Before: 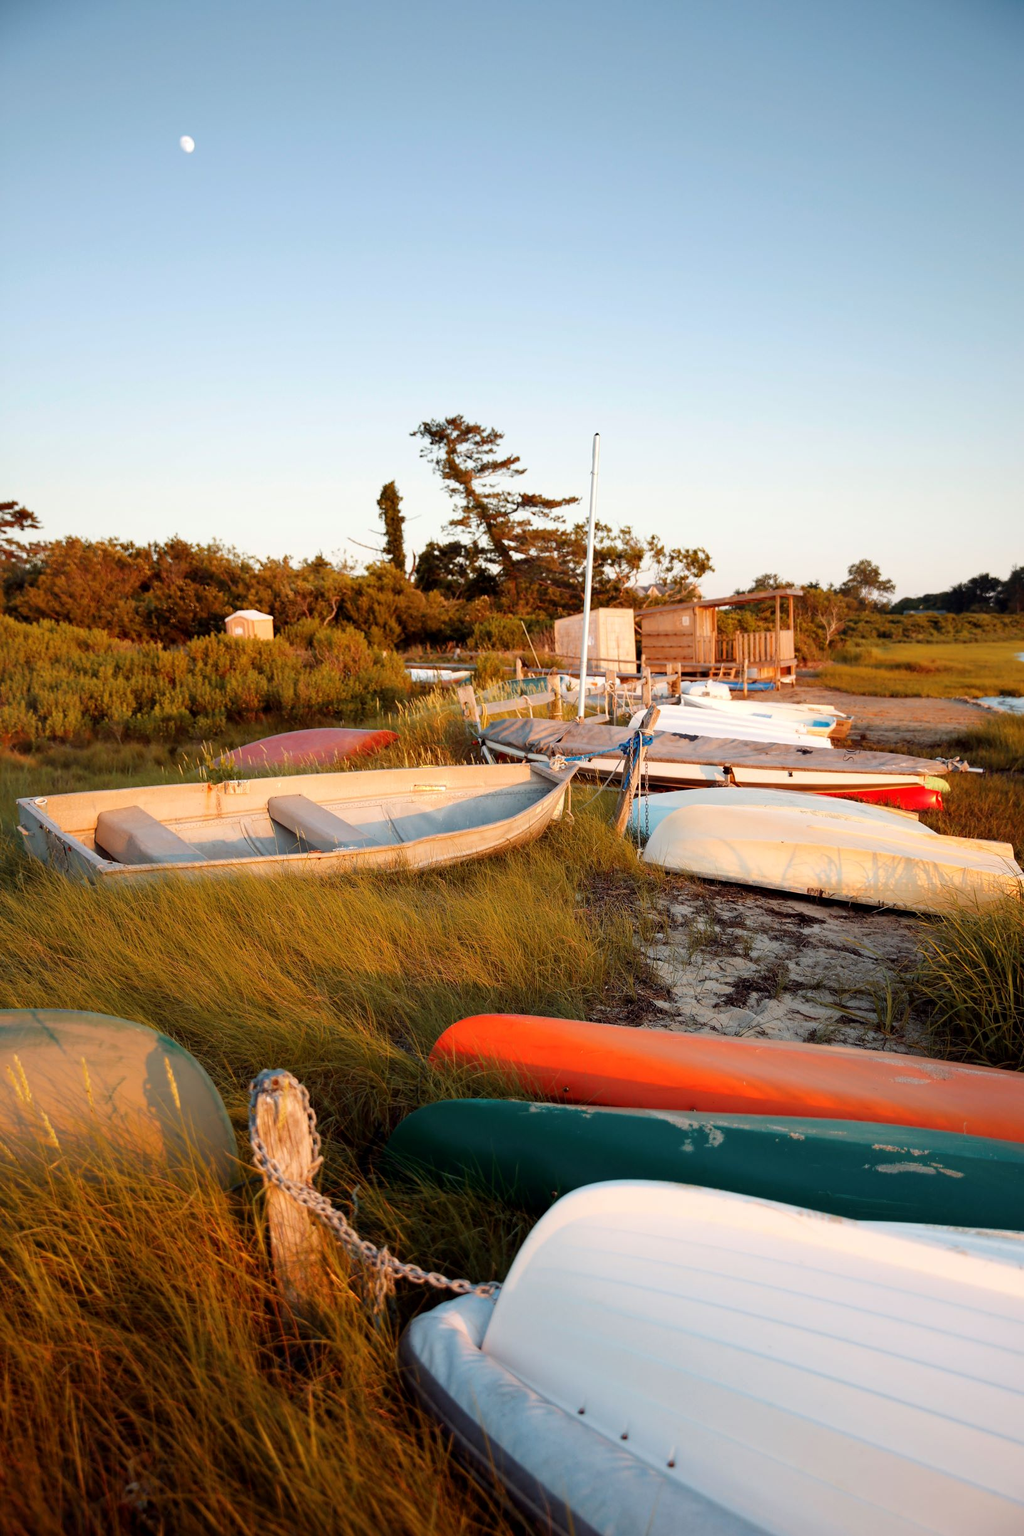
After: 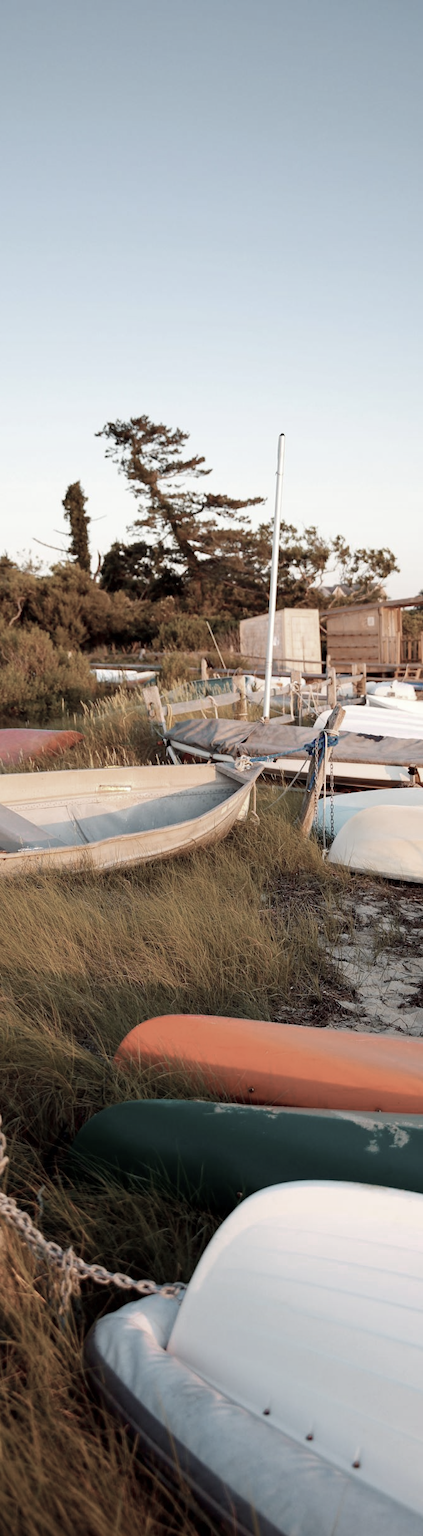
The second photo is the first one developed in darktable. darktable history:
crop: left 30.814%, right 27.315%
color zones: curves: ch0 [(0, 0.6) (0.129, 0.508) (0.193, 0.483) (0.429, 0.5) (0.571, 0.5) (0.714, 0.5) (0.857, 0.5) (1, 0.6)]; ch1 [(0, 0.481) (0.112, 0.245) (0.213, 0.223) (0.429, 0.233) (0.571, 0.231) (0.683, 0.242) (0.857, 0.296) (1, 0.481)]
